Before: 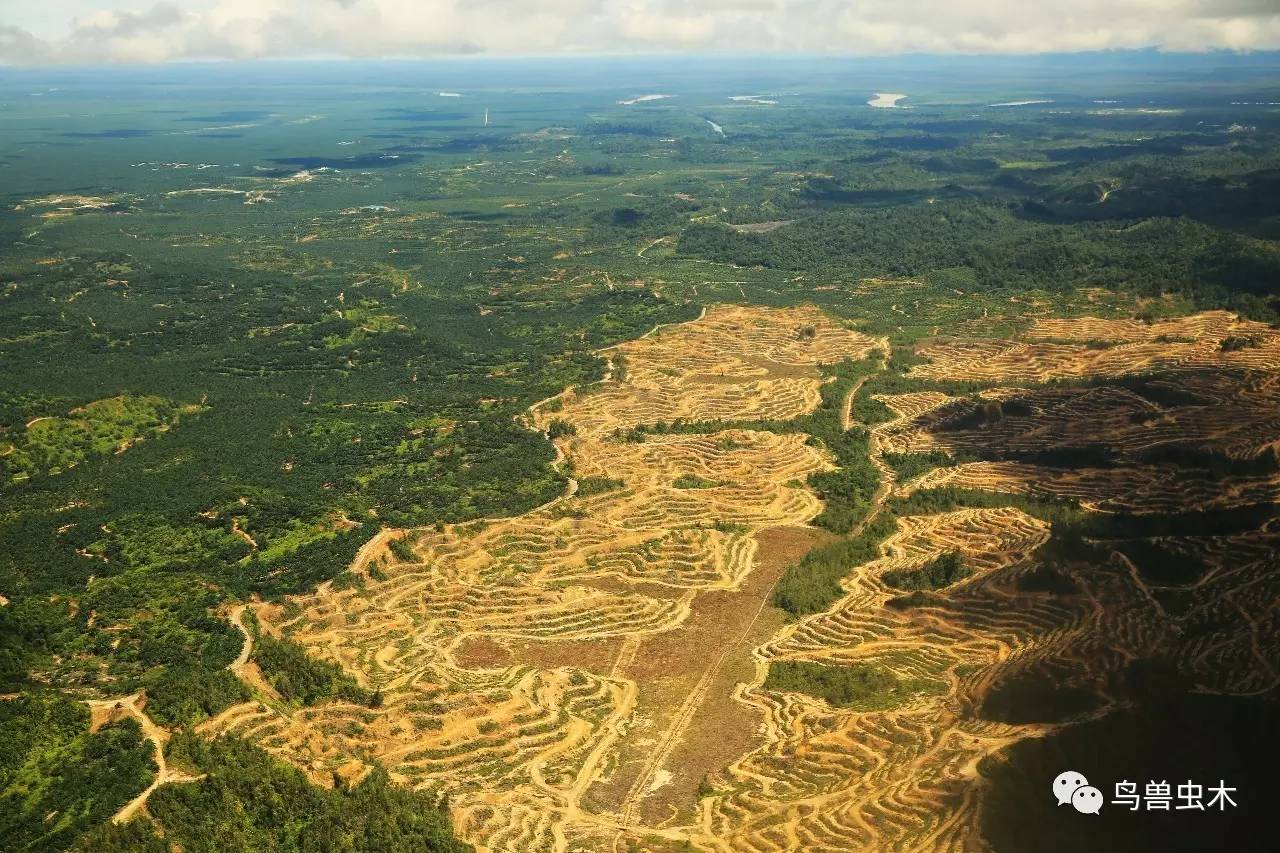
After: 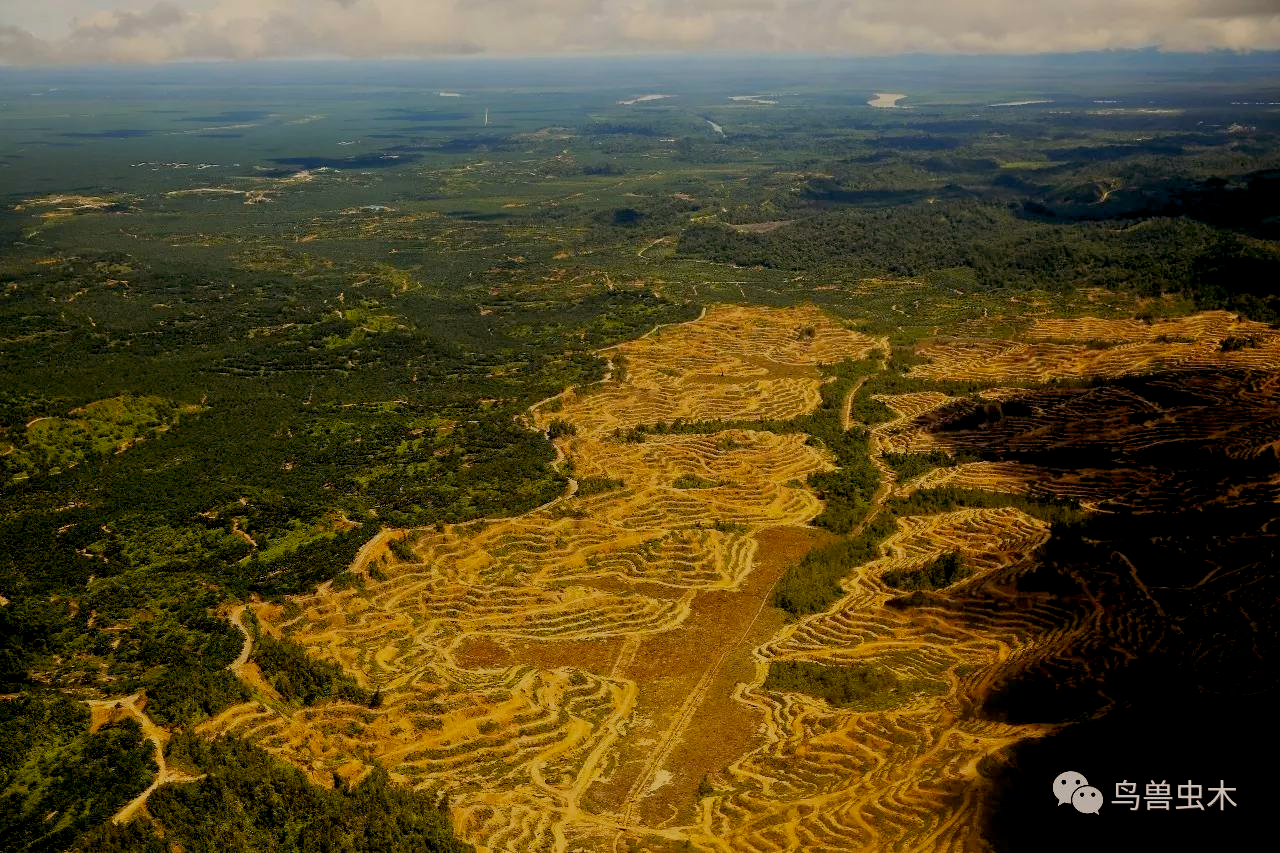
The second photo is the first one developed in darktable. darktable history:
exposure: black level correction 0, exposure -0.817 EV, compensate highlight preservation false
color balance rgb: power › chroma 1.538%, power › hue 26.74°, global offset › luminance -1.438%, perceptual saturation grading › global saturation 17.733%
